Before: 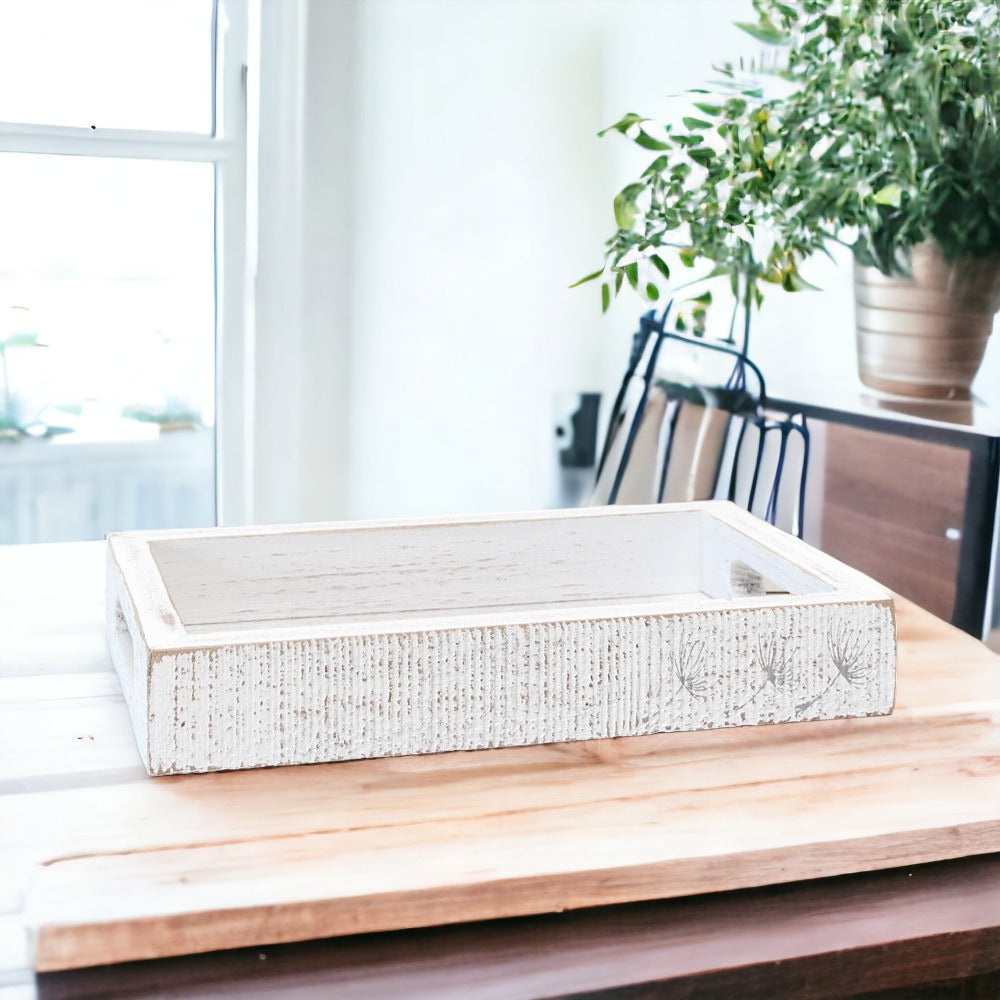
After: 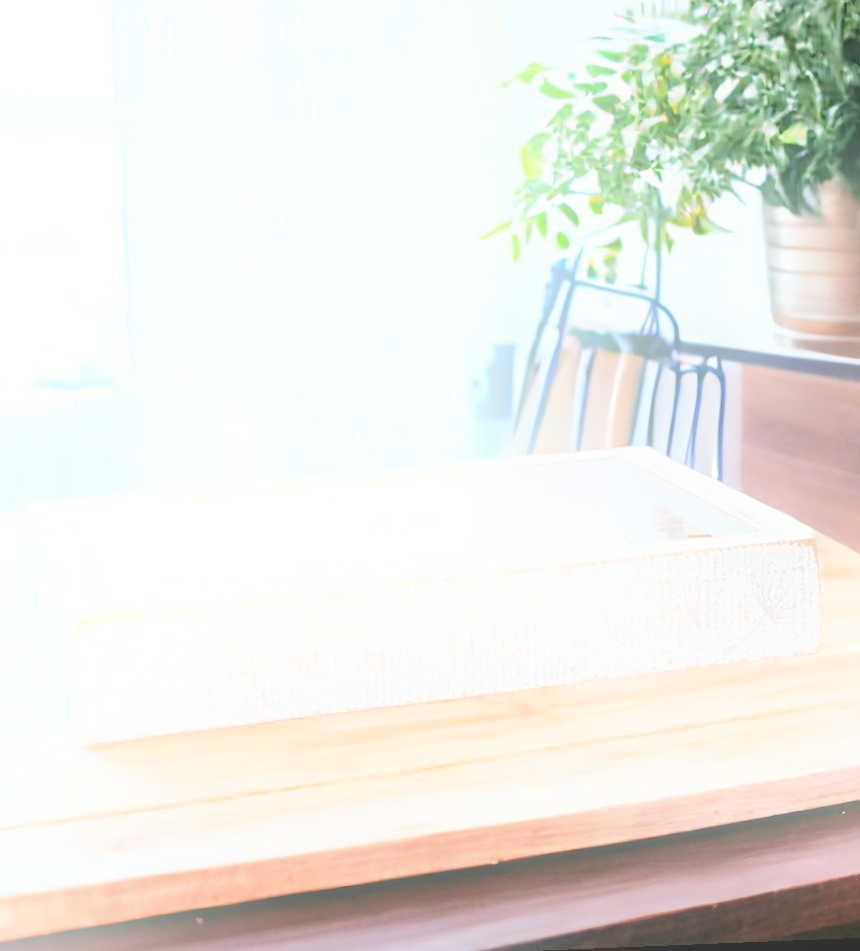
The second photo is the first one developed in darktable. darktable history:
bloom: on, module defaults
crop: left 9.807%, top 6.259%, right 7.334%, bottom 2.177%
rotate and perspective: rotation -2.29°, automatic cropping off
